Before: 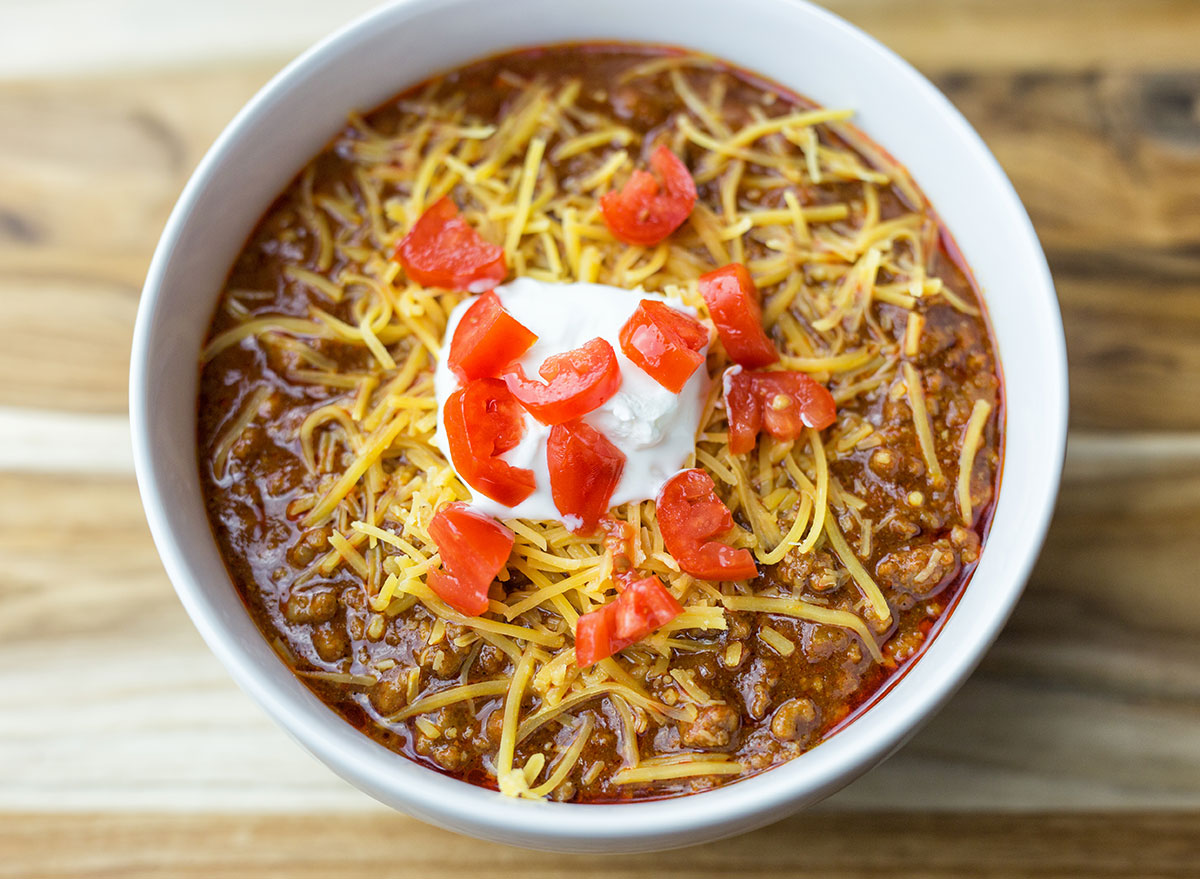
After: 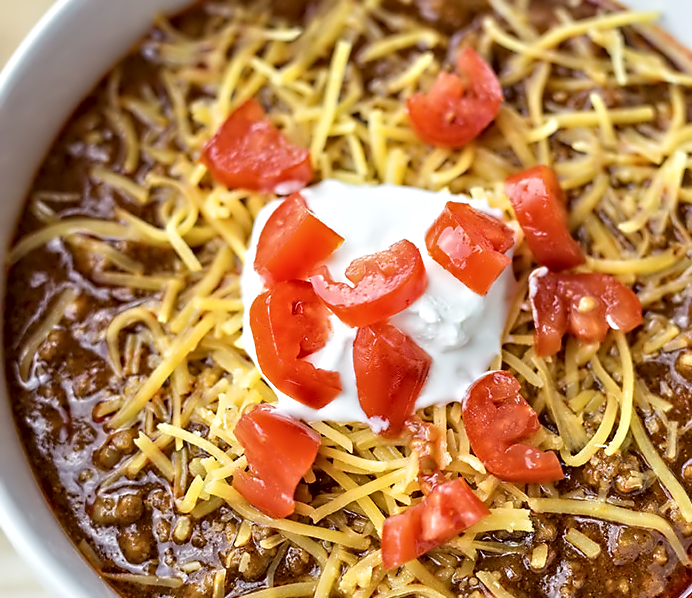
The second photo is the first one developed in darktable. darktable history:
crop: left 16.234%, top 11.253%, right 26.036%, bottom 20.675%
contrast equalizer: octaves 7, y [[0.5, 0.542, 0.583, 0.625, 0.667, 0.708], [0.5 ×6], [0.5 ×6], [0, 0.033, 0.067, 0.1, 0.133, 0.167], [0, 0.05, 0.1, 0.15, 0.2, 0.25]]
contrast brightness saturation: saturation -0.059
